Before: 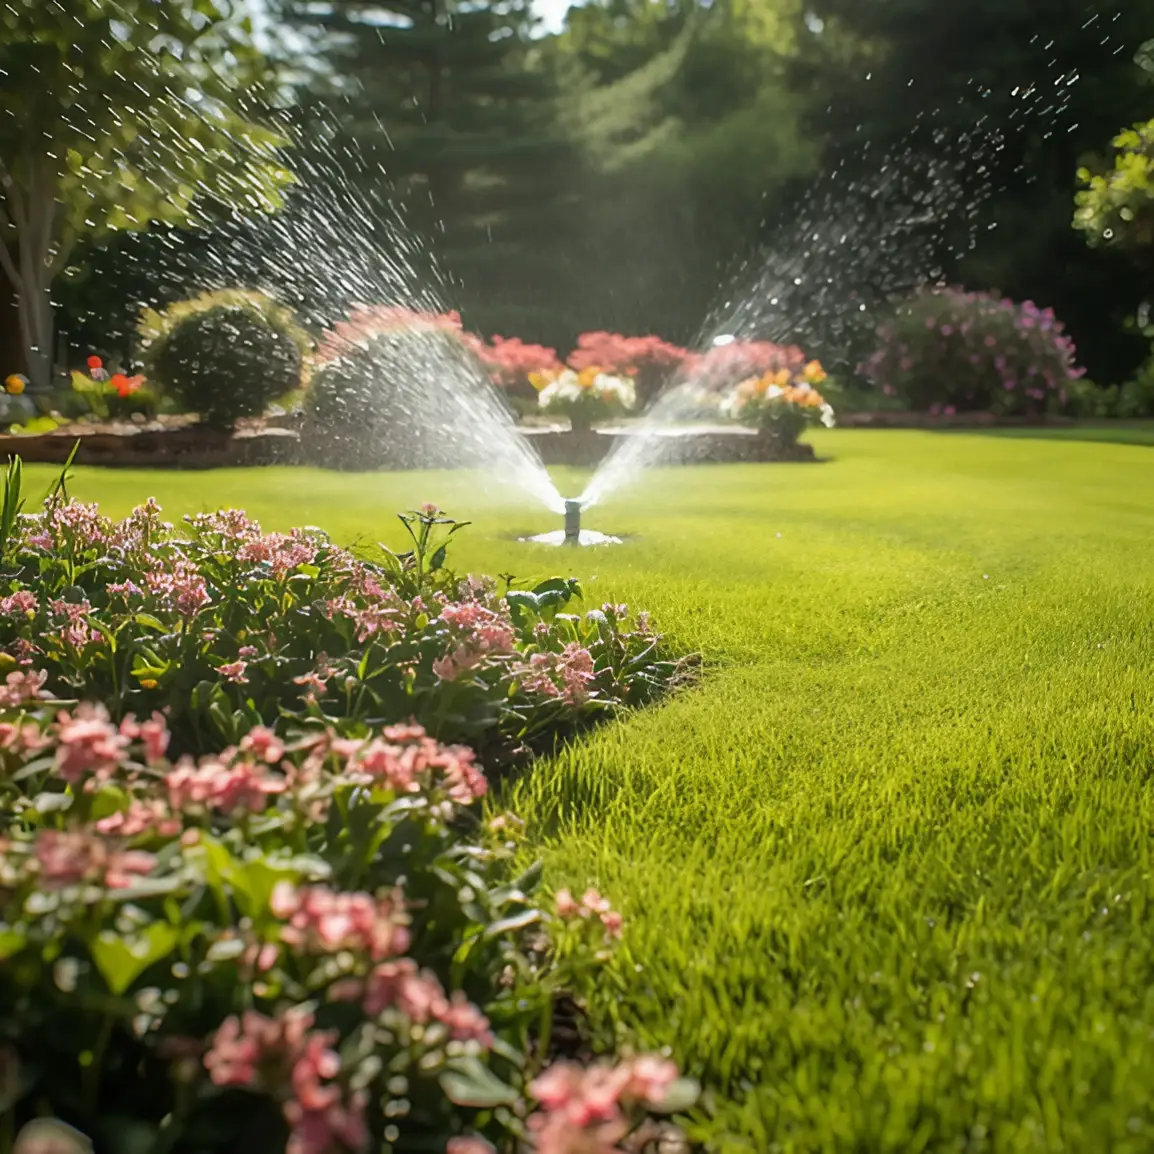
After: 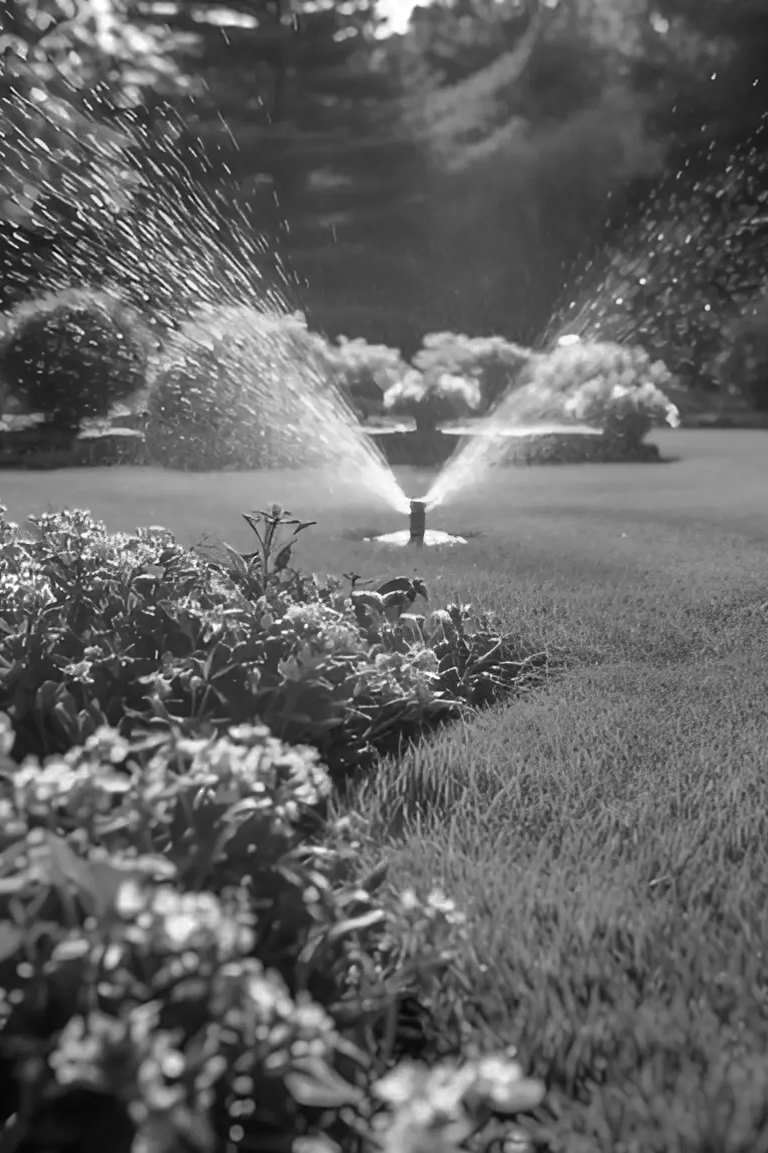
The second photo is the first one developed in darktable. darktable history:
color zones: curves: ch0 [(0, 0.613) (0.01, 0.613) (0.245, 0.448) (0.498, 0.529) (0.642, 0.665) (0.879, 0.777) (0.99, 0.613)]; ch1 [(0, 0) (0.143, 0) (0.286, 0) (0.429, 0) (0.571, 0) (0.714, 0) (0.857, 0)], mix 101.66%
shadows and highlights: shadows 20.9, highlights -82.2, highlights color adjustment 78.71%, soften with gaussian
crop and rotate: left 13.458%, right 19.942%
